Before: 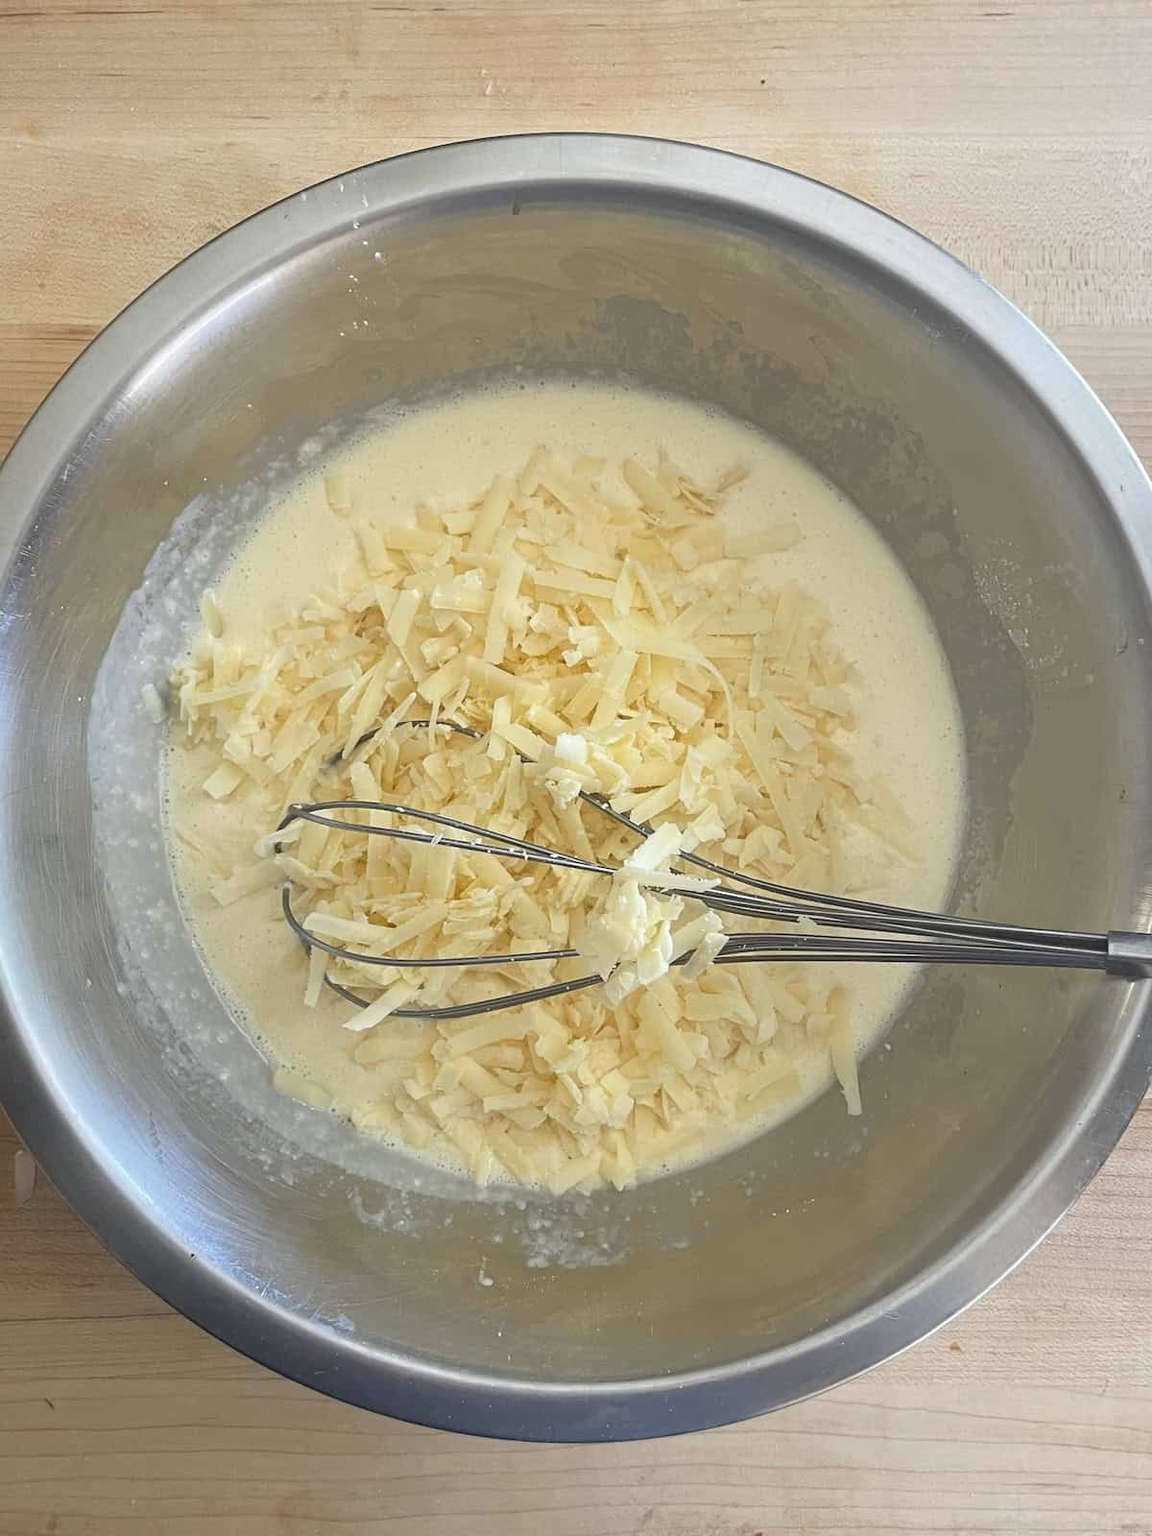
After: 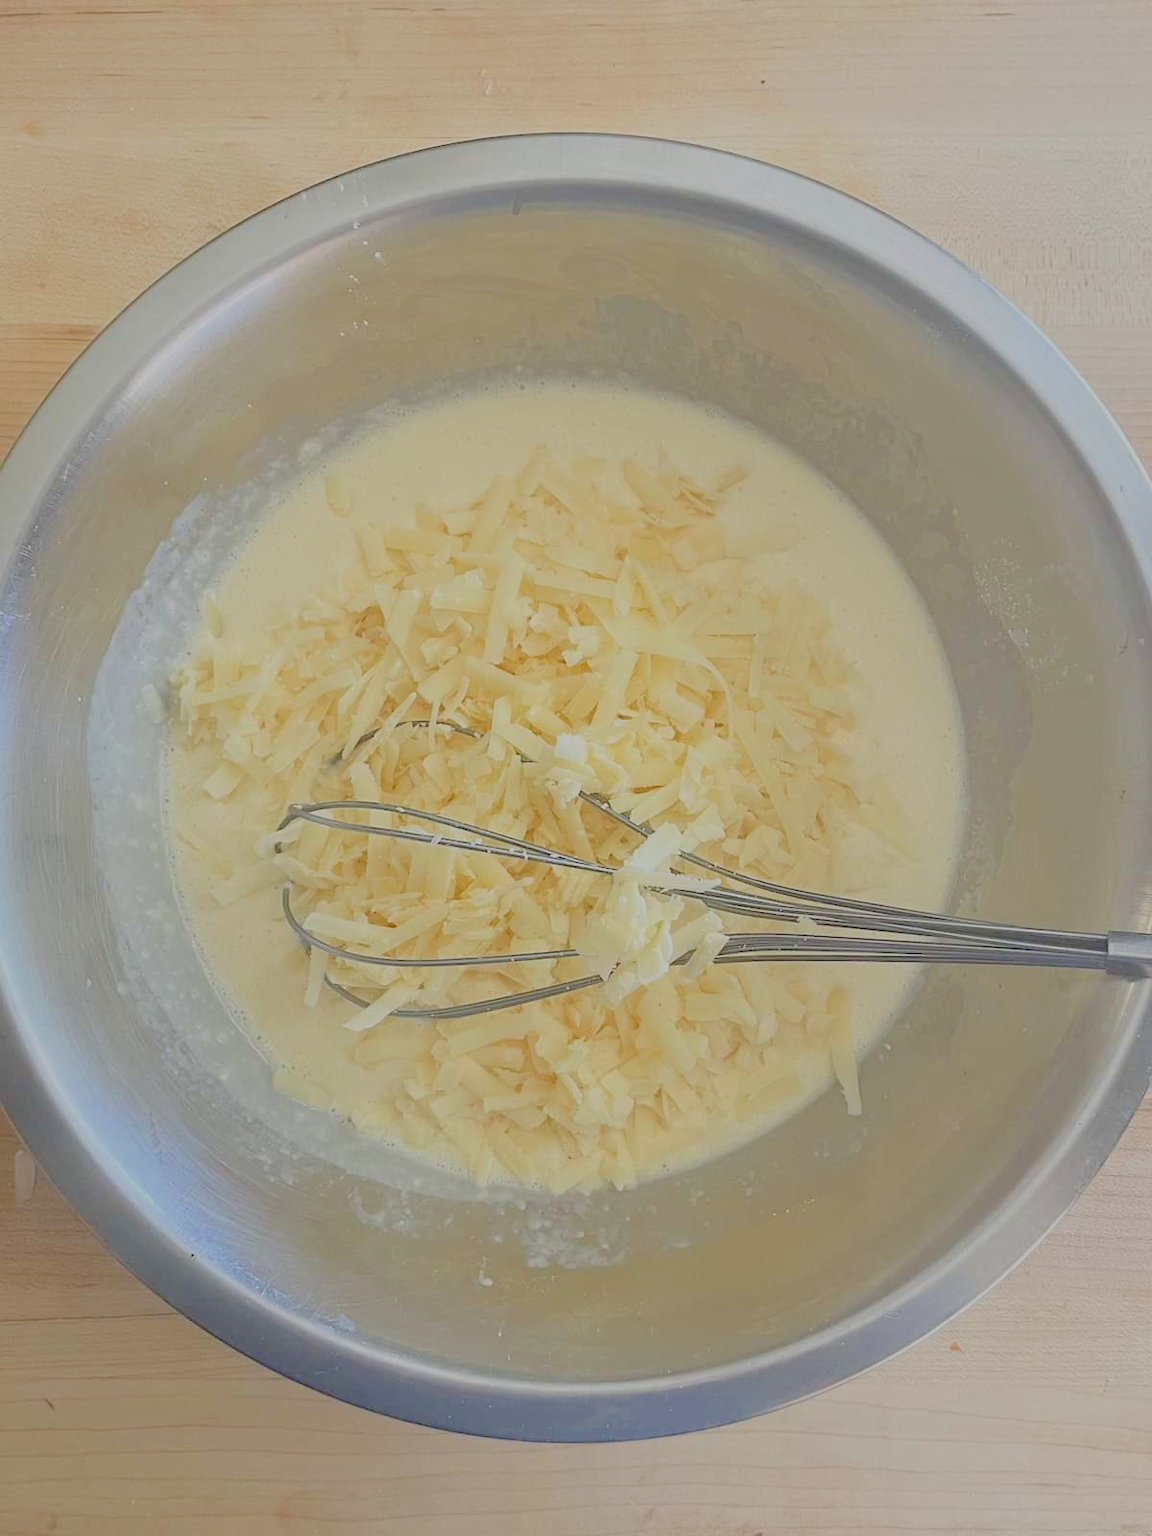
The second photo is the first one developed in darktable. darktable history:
levels: levels [0.016, 0.492, 0.969]
filmic rgb: black relative exposure -15.87 EV, white relative exposure 7.94 EV, hardness 4.2, latitude 49.99%, contrast 0.517, color science v5 (2021), contrast in shadows safe, contrast in highlights safe
exposure: black level correction 0, exposure 0.693 EV, compensate exposure bias true, compensate highlight preservation false
